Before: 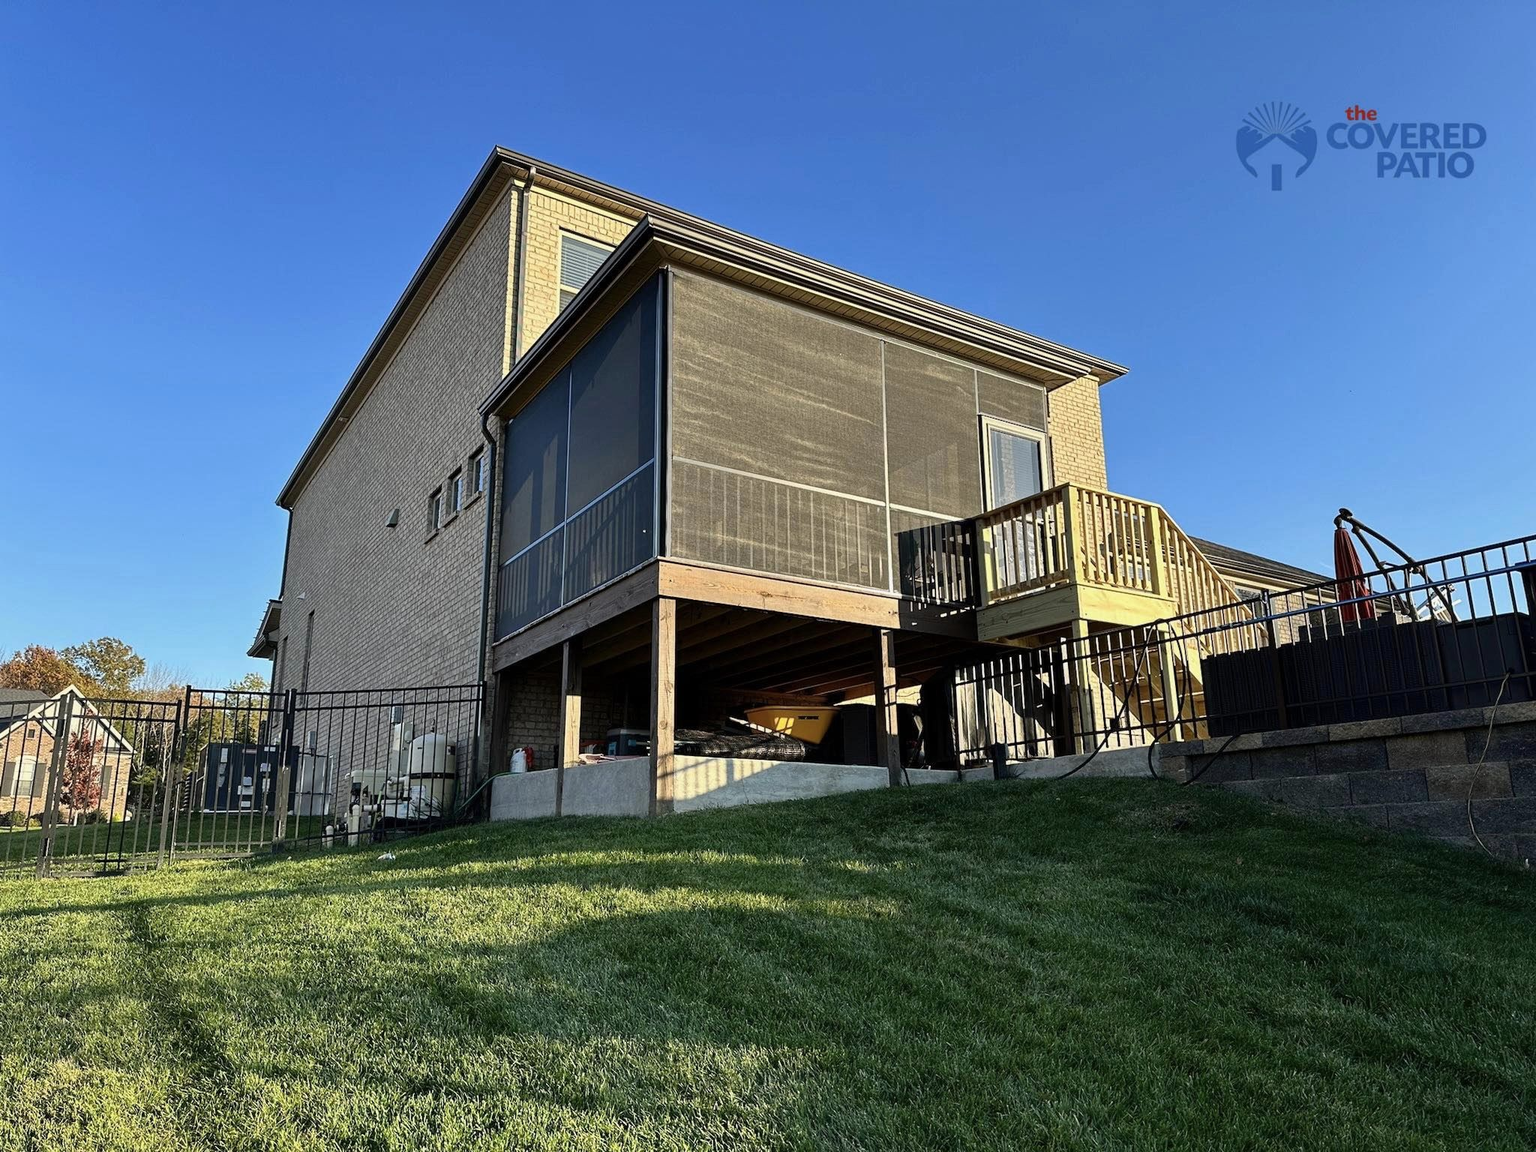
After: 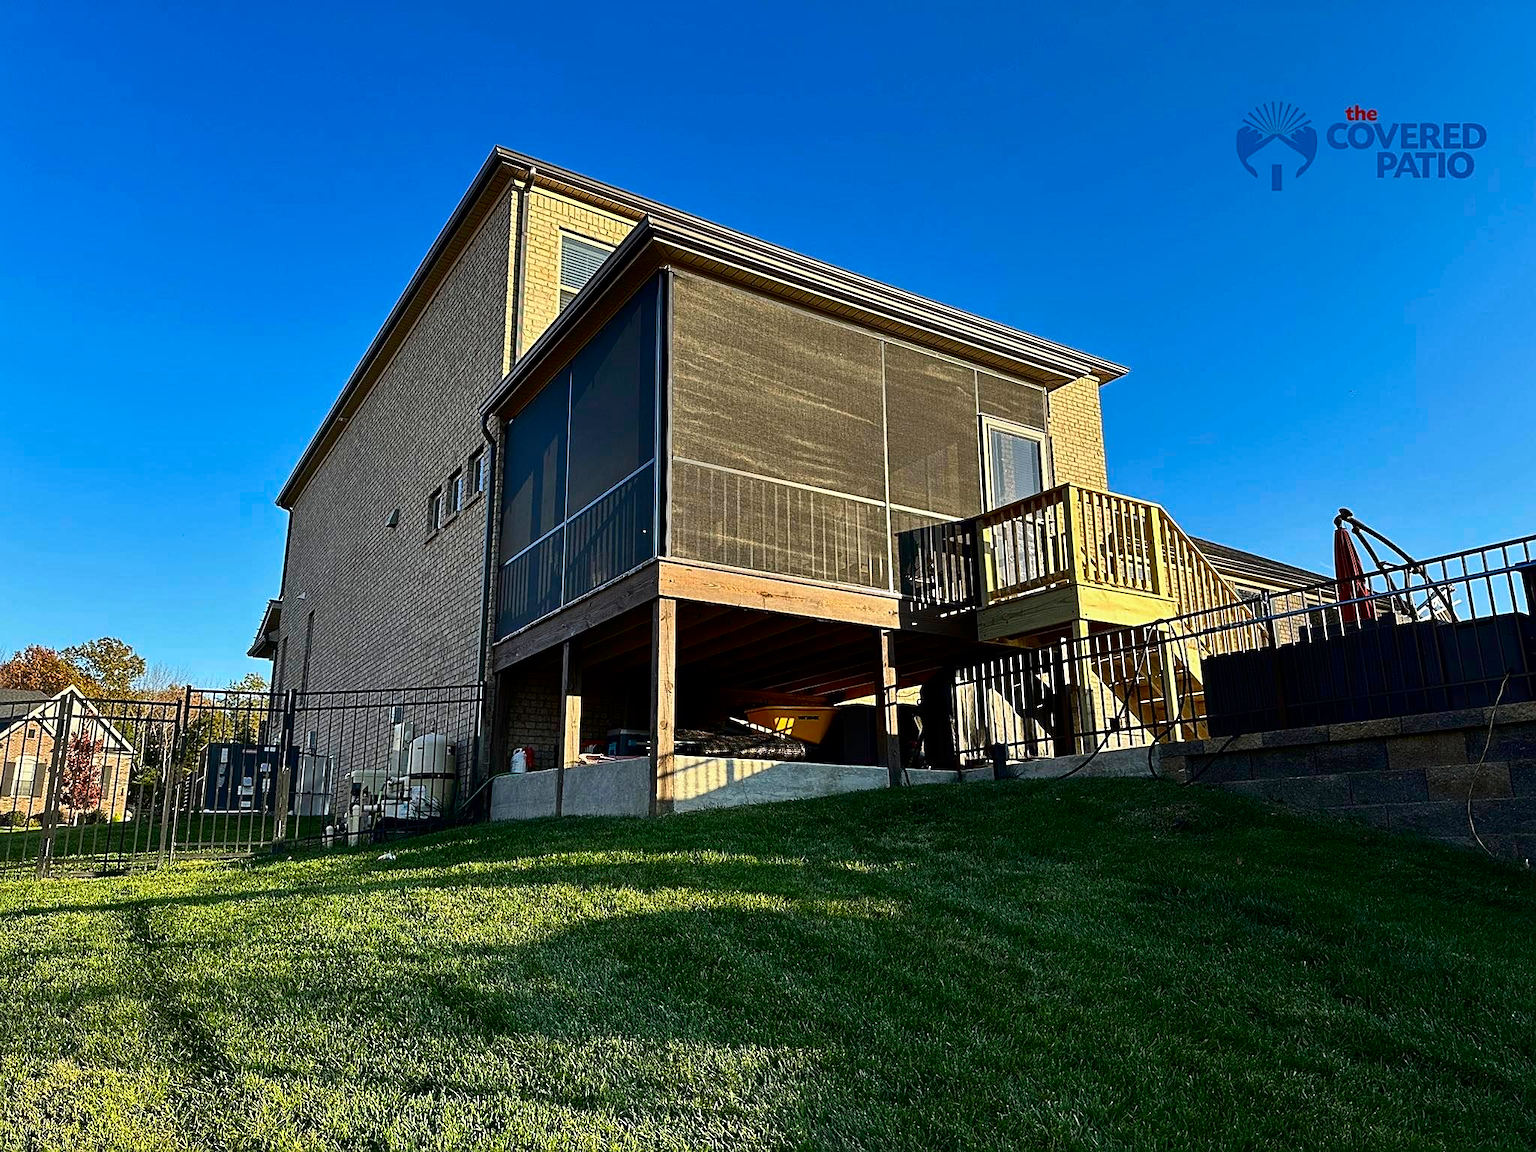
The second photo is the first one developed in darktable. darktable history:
tone equalizer: on, module defaults
sharpen: on, module defaults
contrast brightness saturation: contrast 0.123, brightness -0.123, saturation 0.195
